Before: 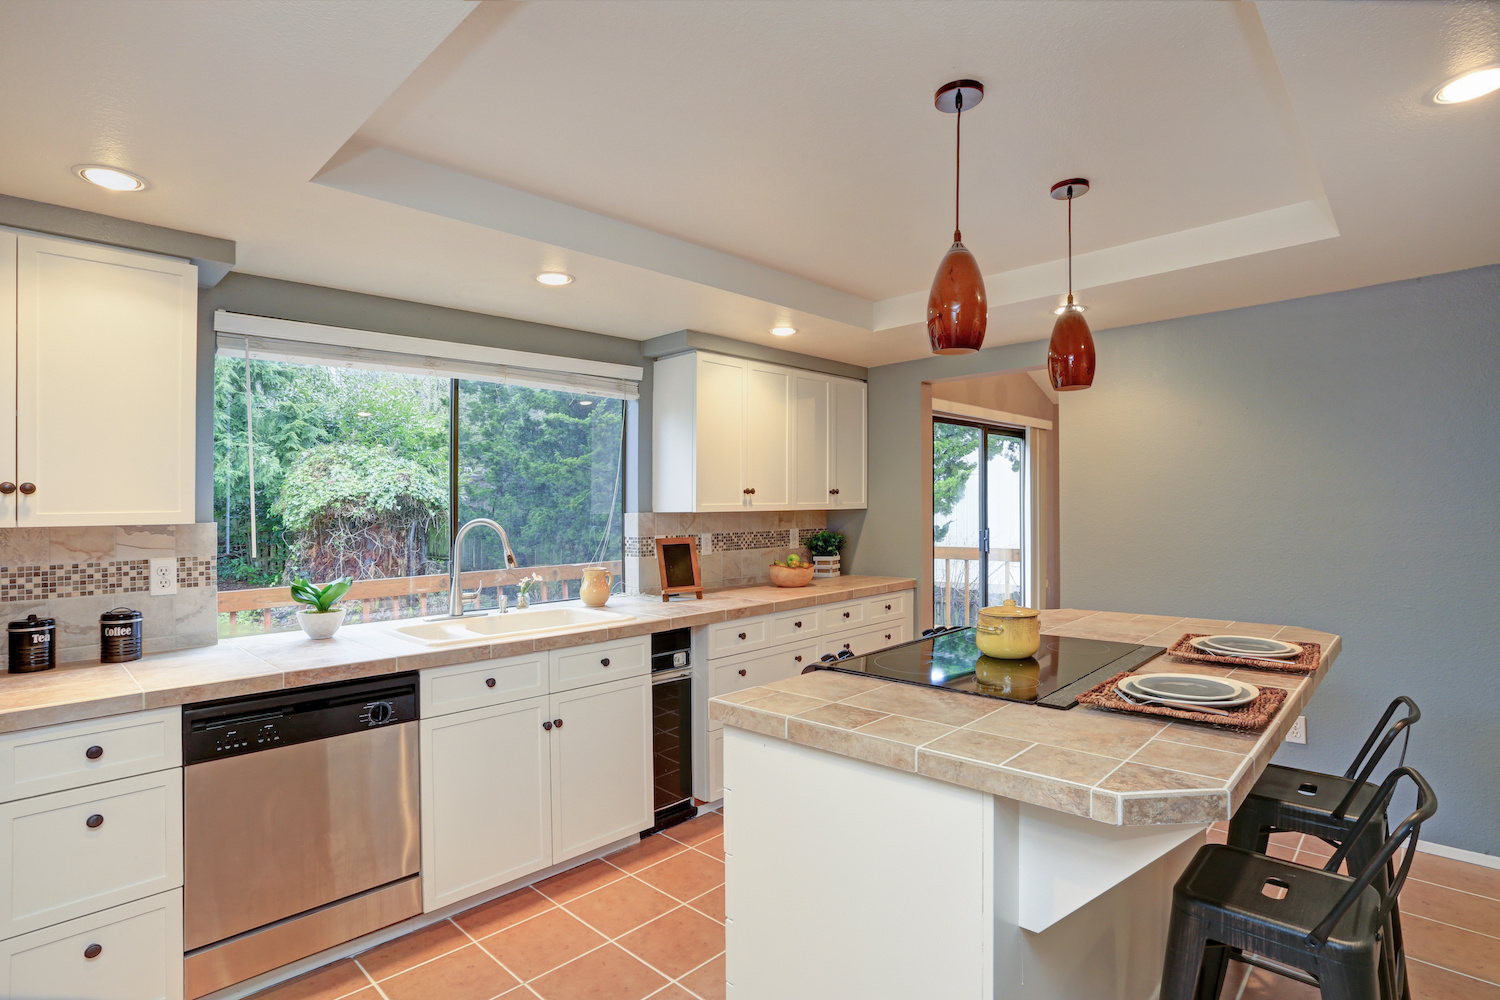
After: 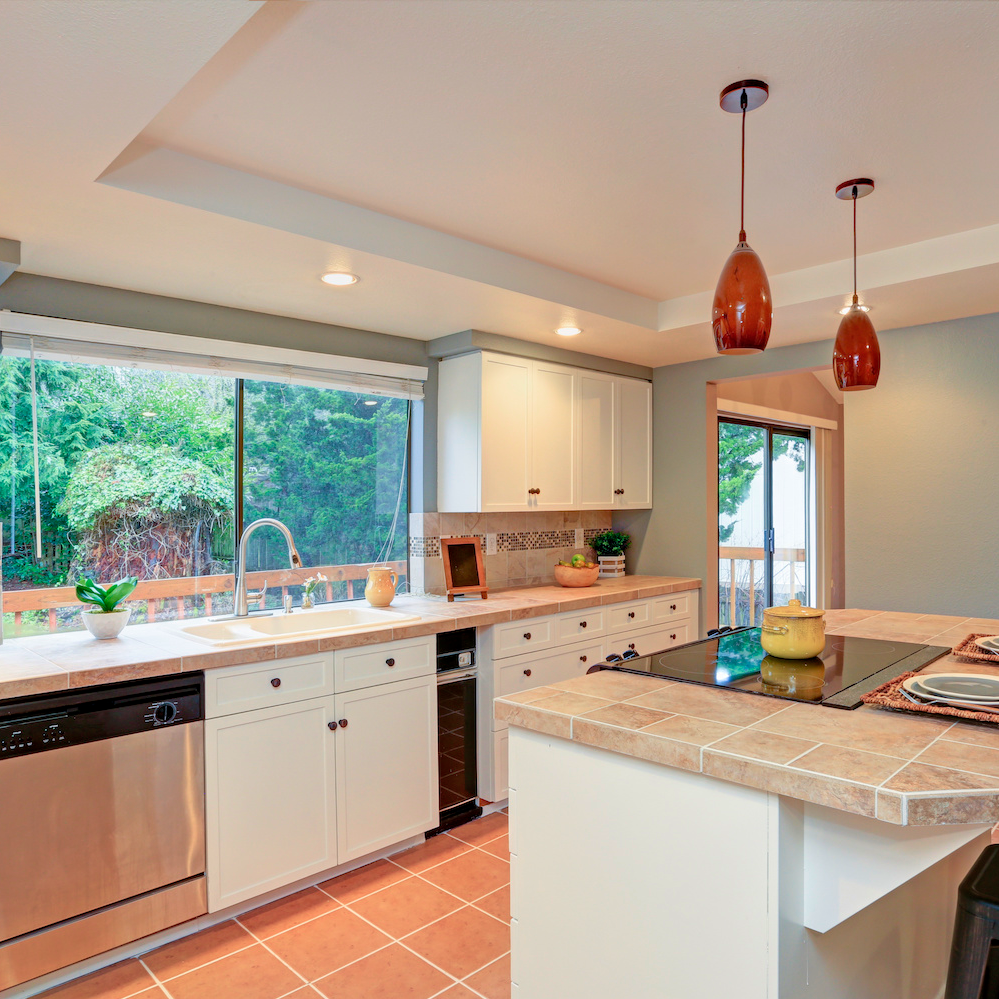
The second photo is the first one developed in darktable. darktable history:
velvia: on, module defaults
crop and rotate: left 14.436%, right 18.898%
